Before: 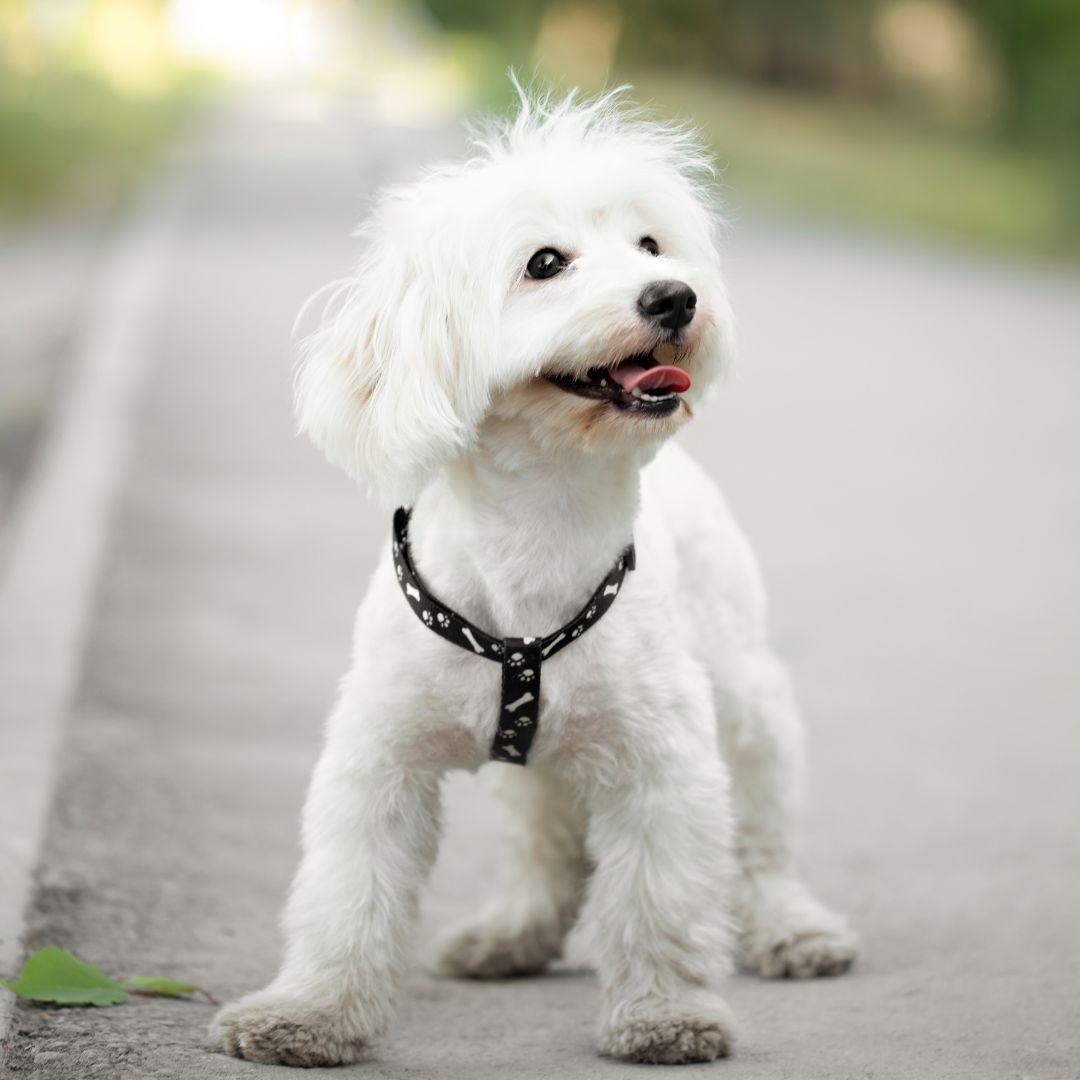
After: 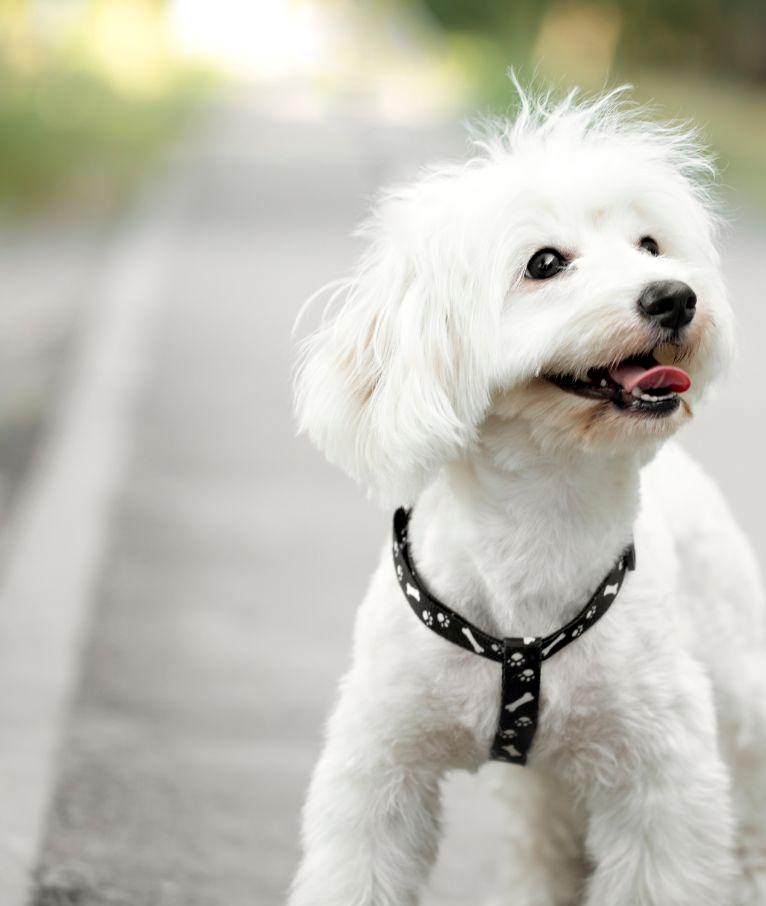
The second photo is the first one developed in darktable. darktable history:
crop: right 28.994%, bottom 16.107%
local contrast: highlights 101%, shadows 103%, detail 120%, midtone range 0.2
